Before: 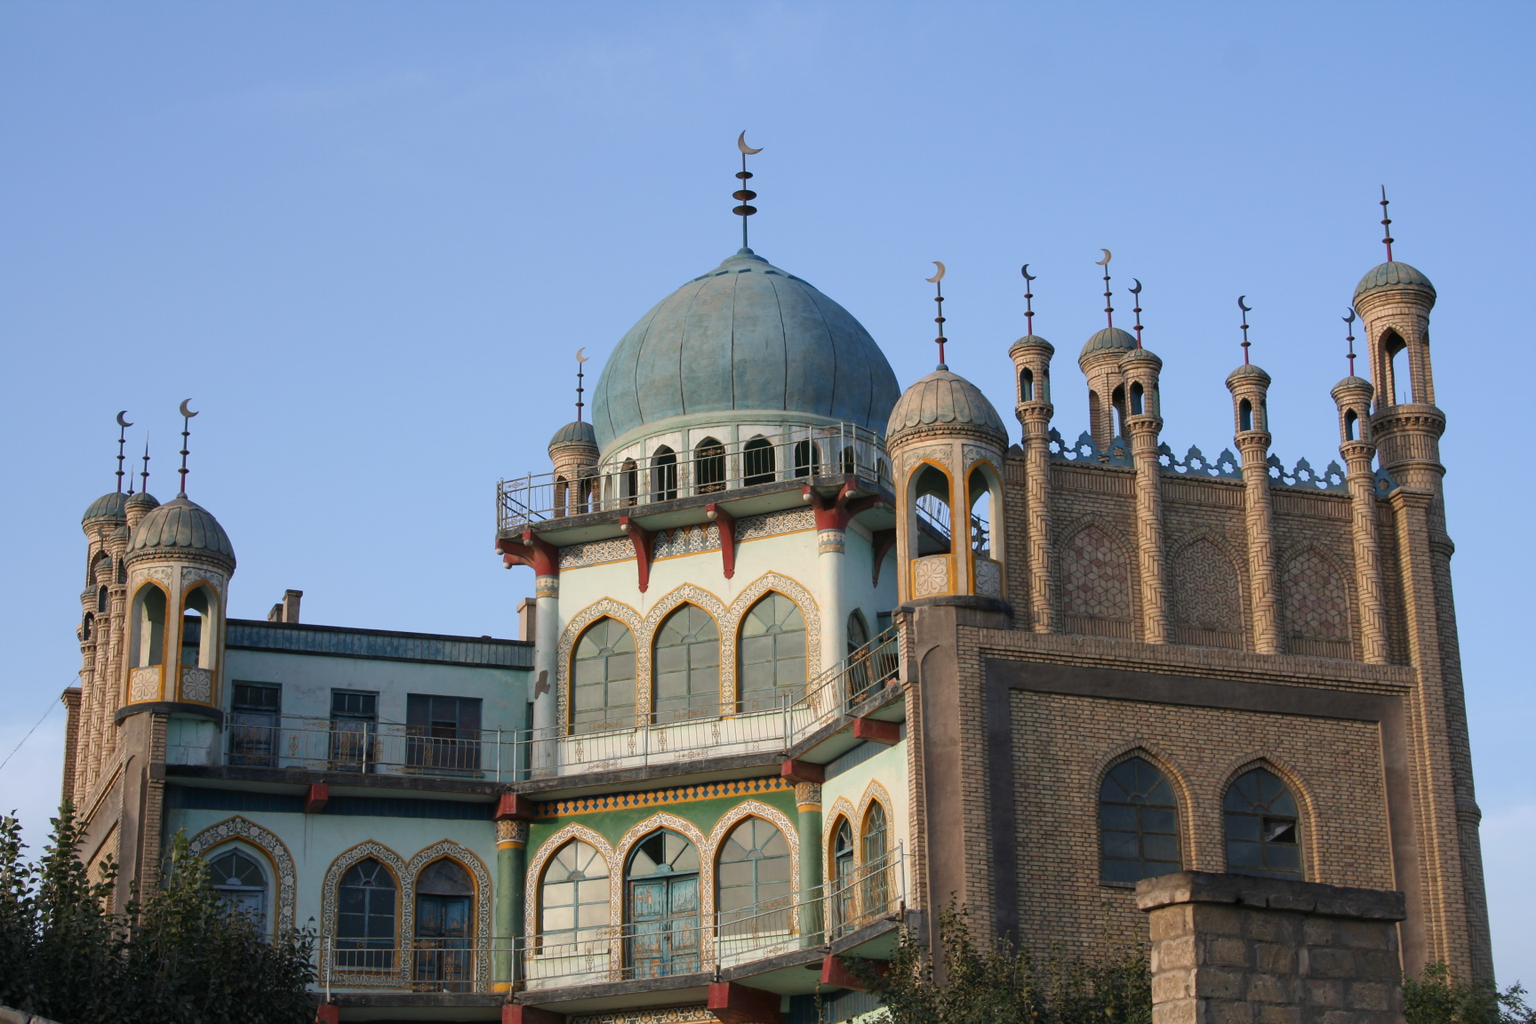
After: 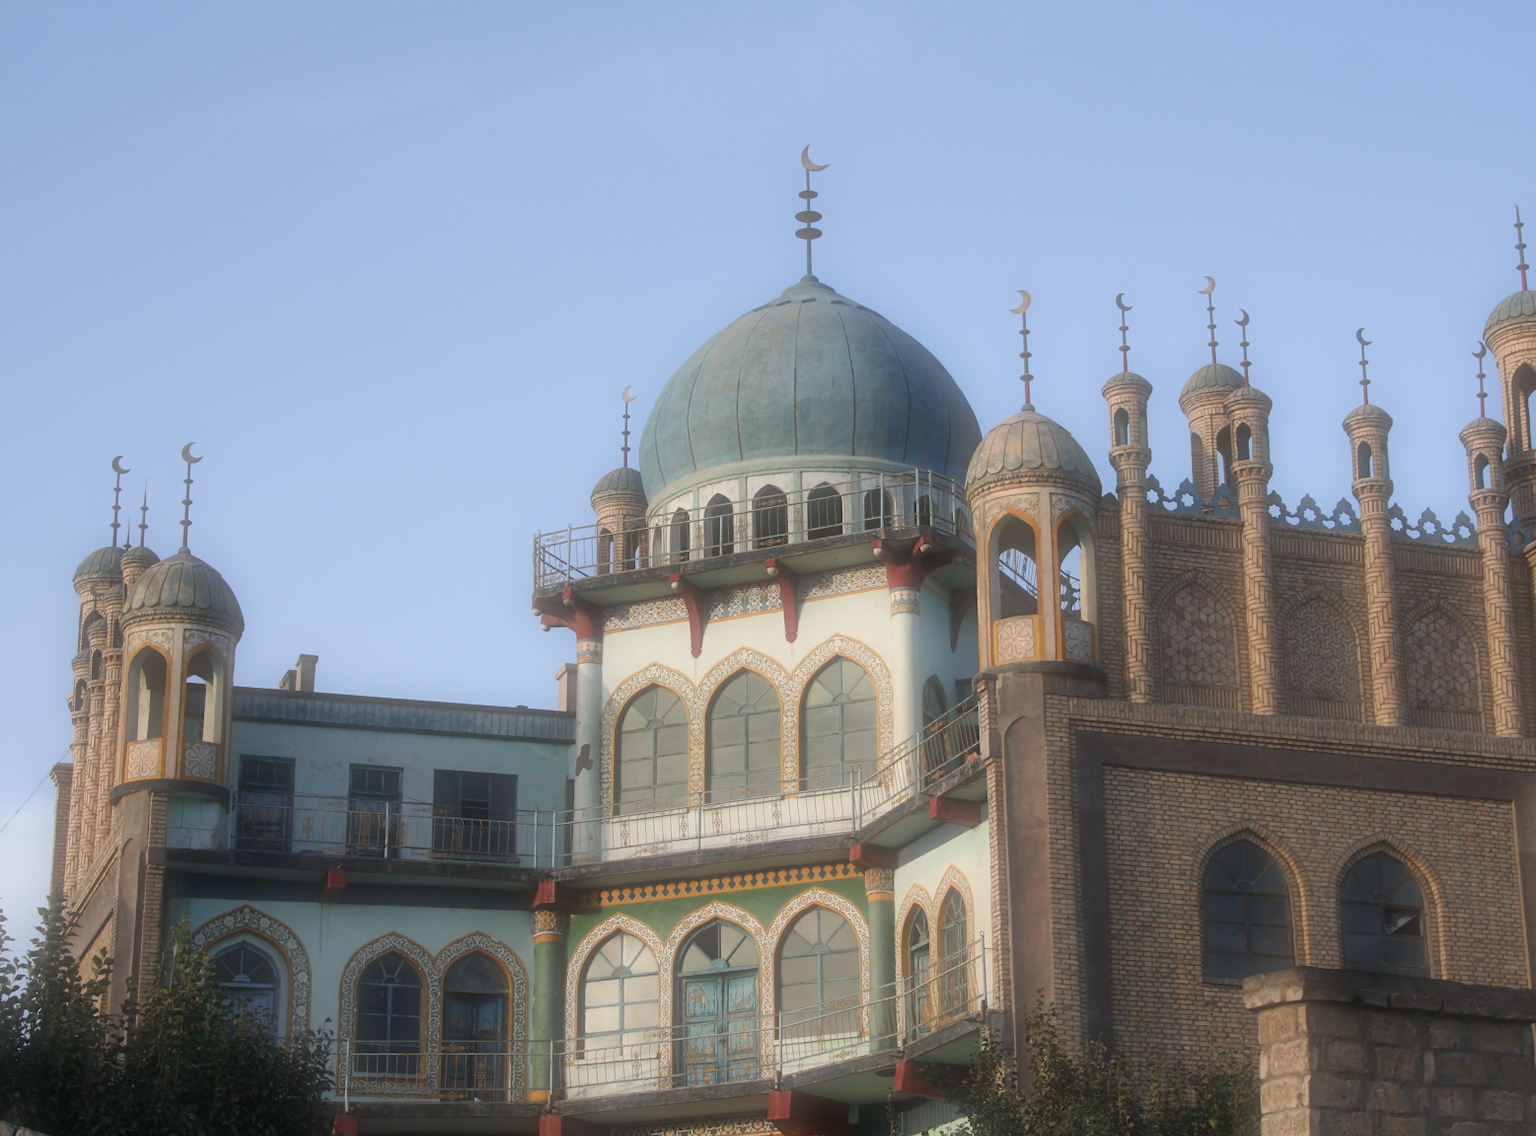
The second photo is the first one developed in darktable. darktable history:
soften: size 60.24%, saturation 65.46%, brightness 0.506 EV, mix 25.7%
crop and rotate: left 1.088%, right 8.807%
